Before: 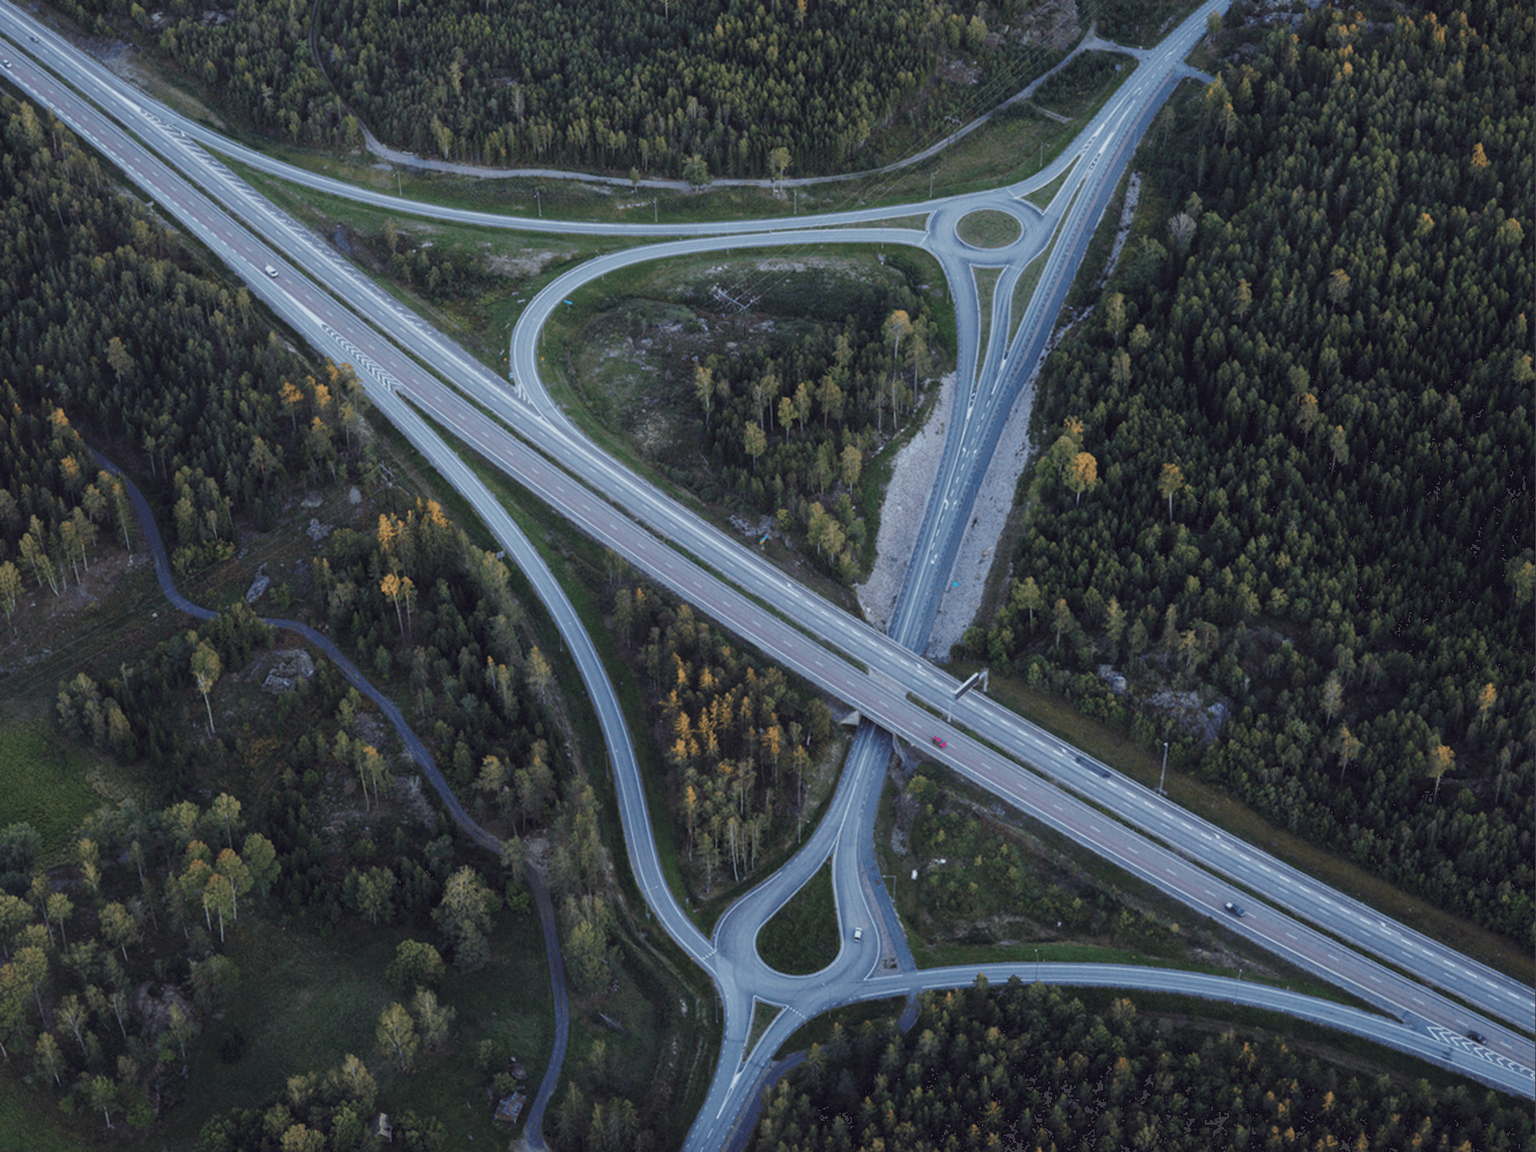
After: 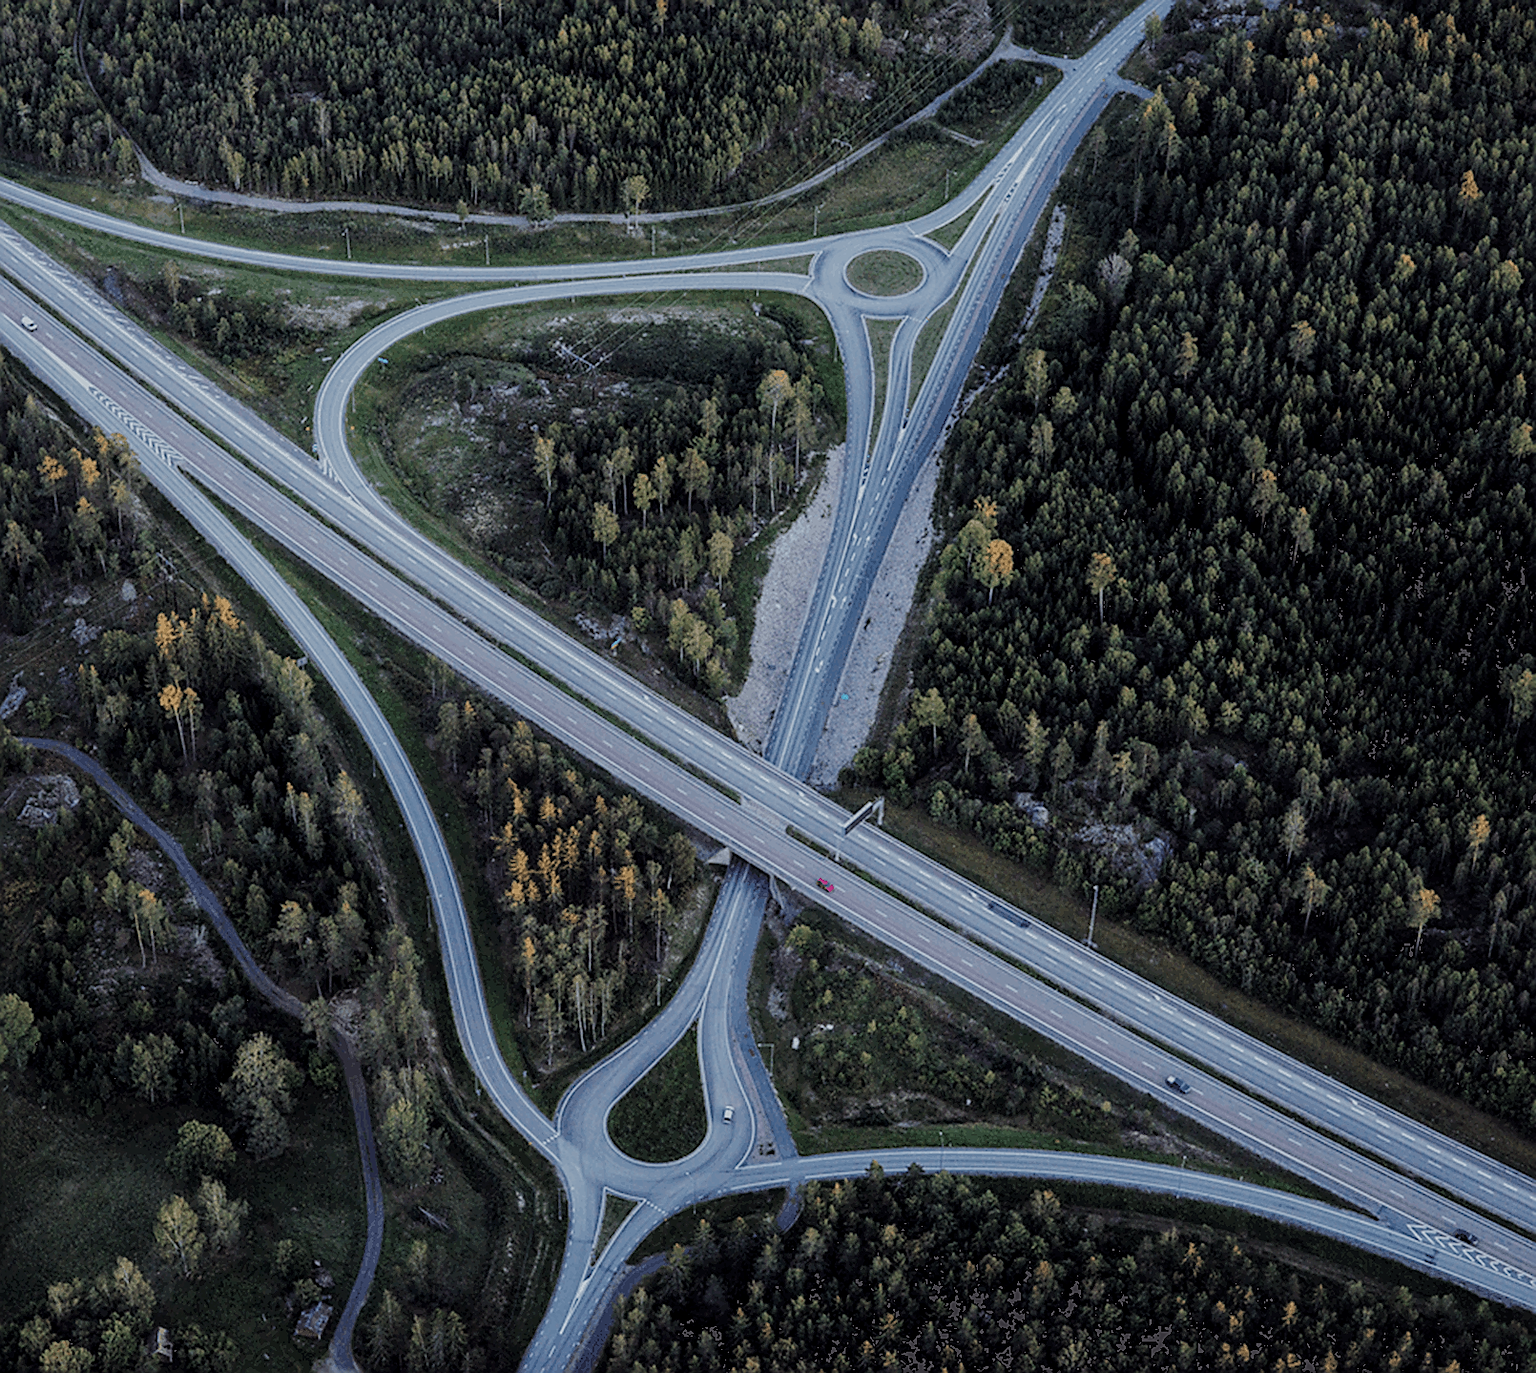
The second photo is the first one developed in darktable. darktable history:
crop: left 16.145%
local contrast: on, module defaults
sharpen: radius 1.4, amount 1.25, threshold 0.7
filmic rgb: black relative exposure -6.98 EV, white relative exposure 5.63 EV, hardness 2.86
